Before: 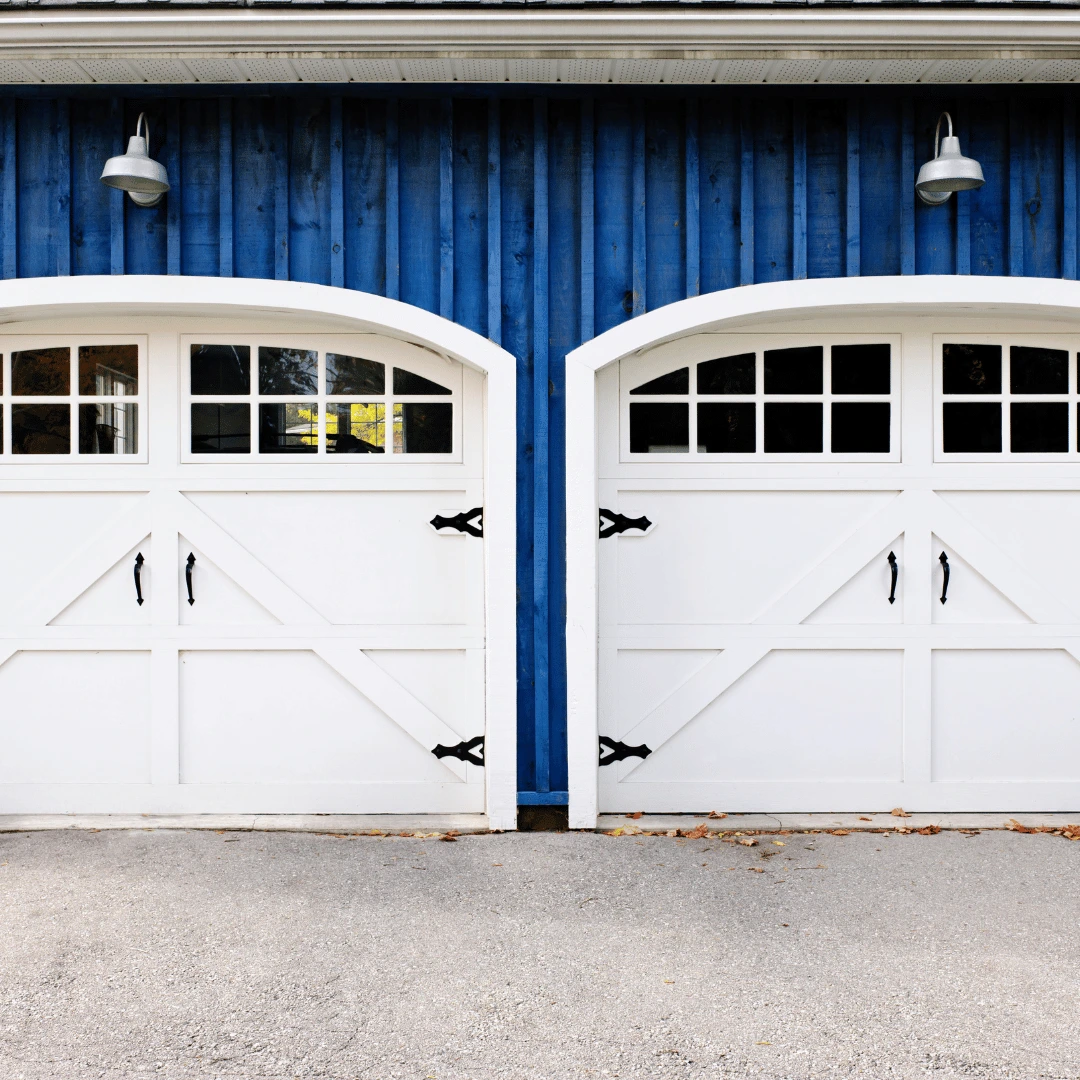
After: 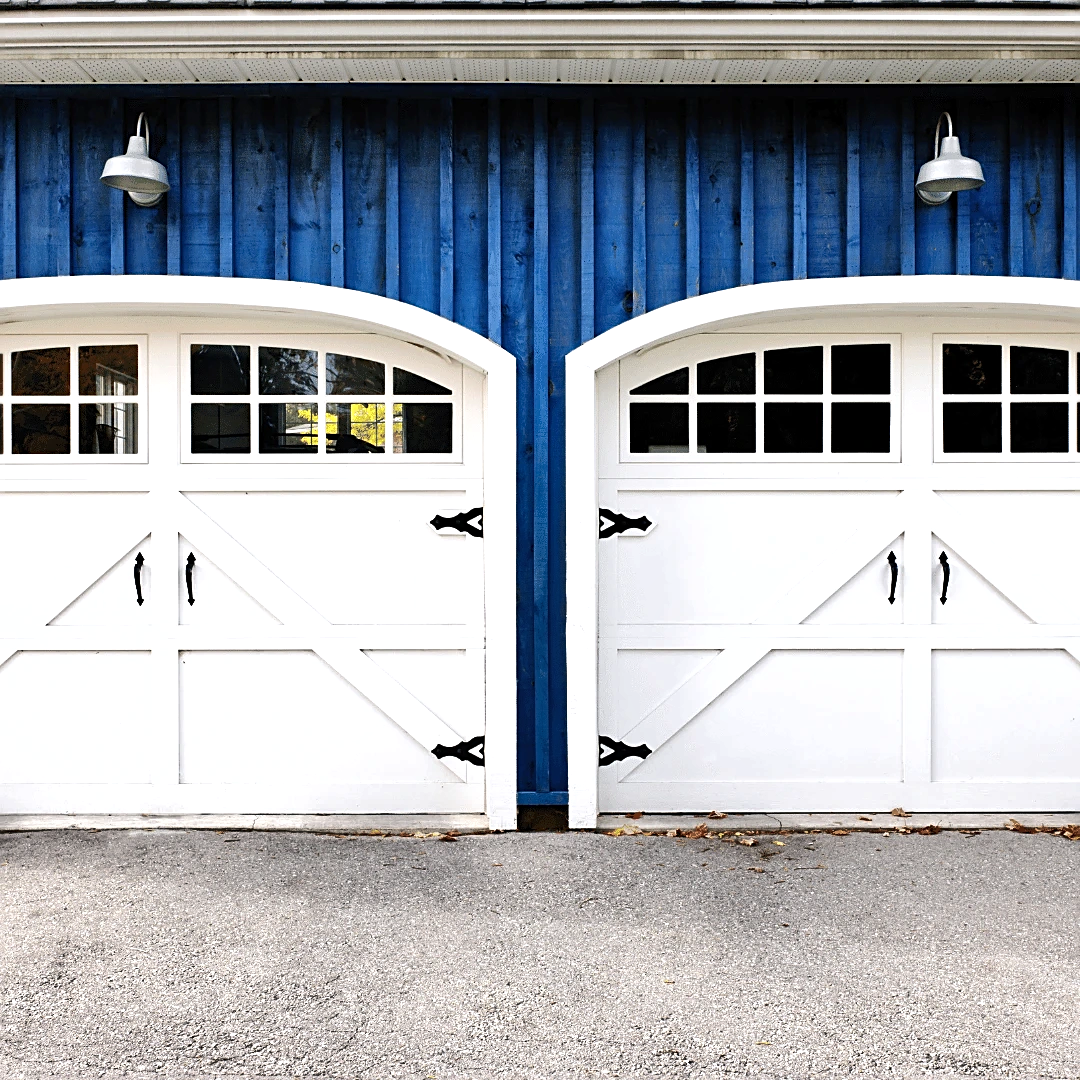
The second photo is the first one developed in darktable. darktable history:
sharpen: on, module defaults
shadows and highlights: highlights color adjustment 0%, soften with gaussian
exposure: exposure 0.29 EV, compensate highlight preservation false
